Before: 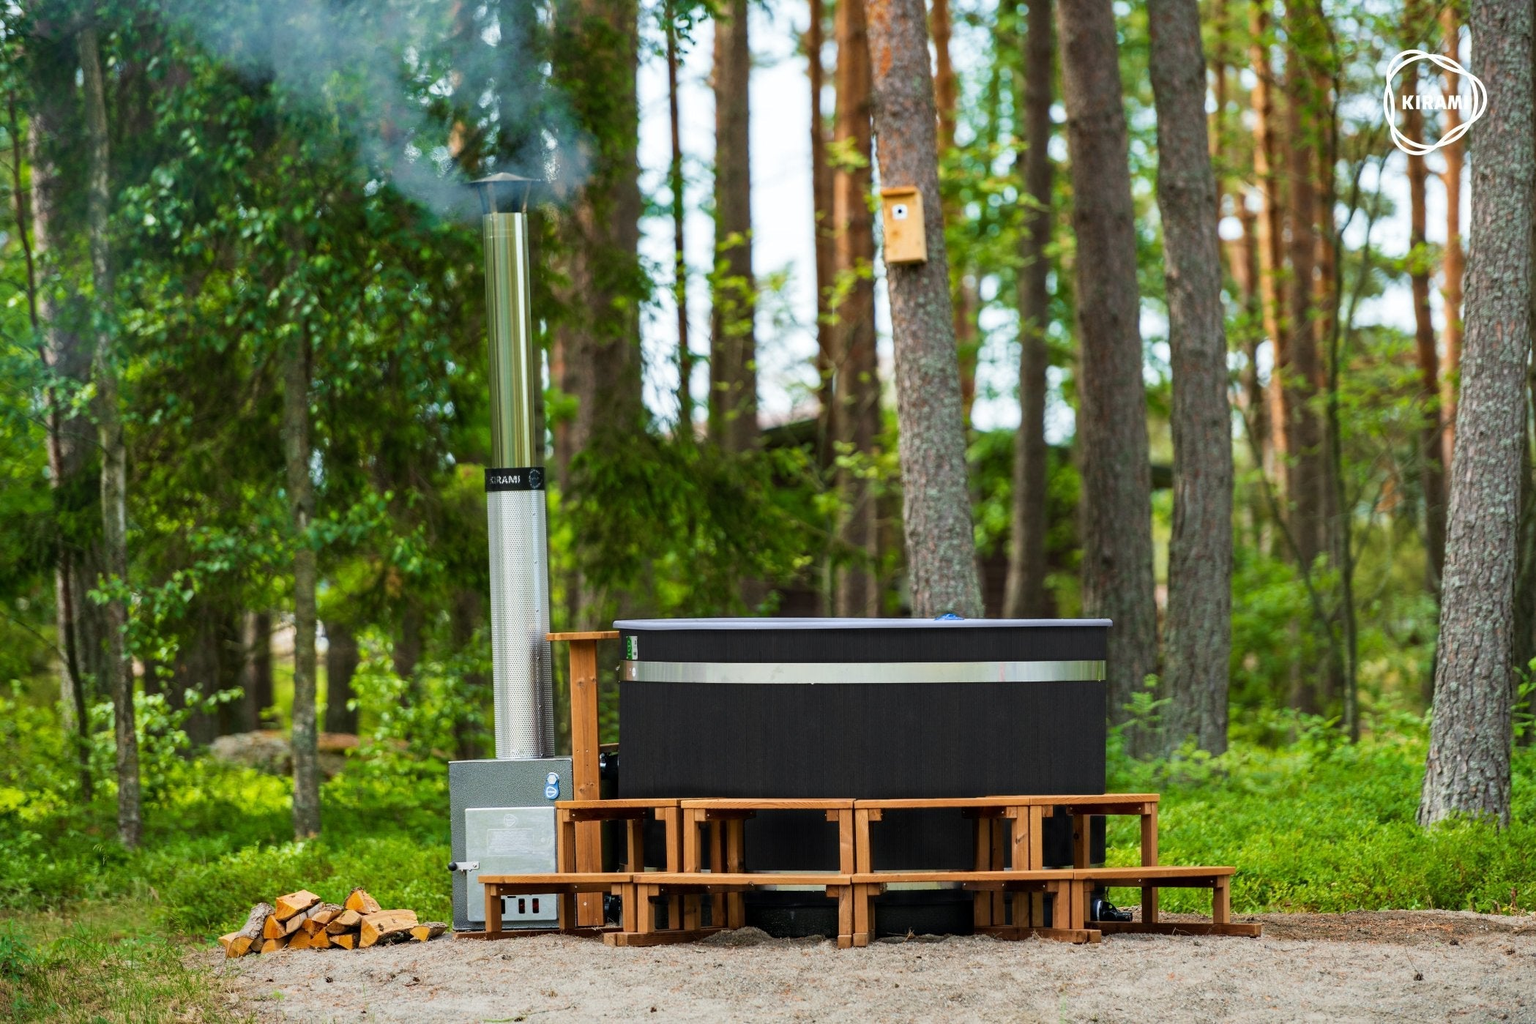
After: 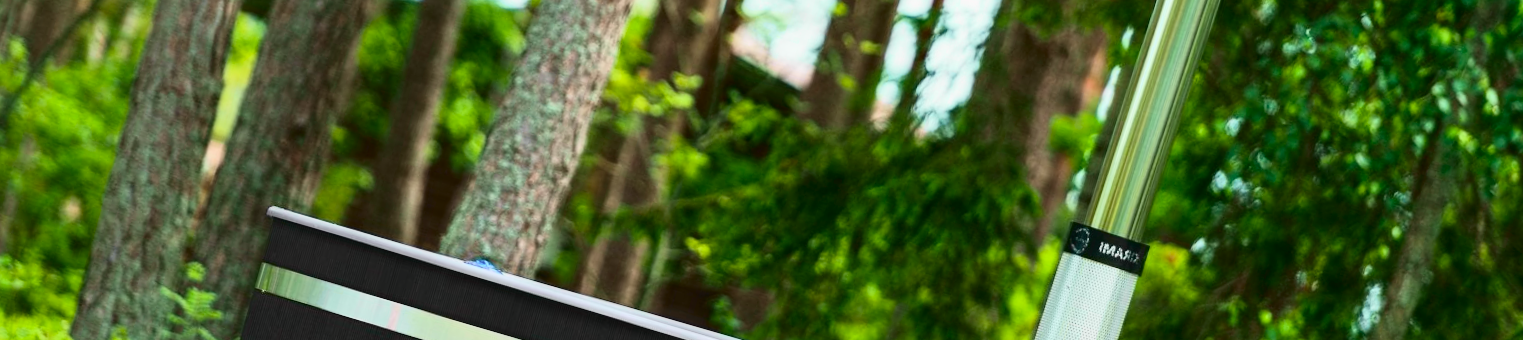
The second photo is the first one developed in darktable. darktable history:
tone curve: curves: ch0 [(0, 0.036) (0.037, 0.042) (0.167, 0.143) (0.433, 0.502) (0.531, 0.637) (0.696, 0.825) (0.856, 0.92) (1, 0.98)]; ch1 [(0, 0) (0.424, 0.383) (0.482, 0.459) (0.501, 0.5) (0.522, 0.526) (0.559, 0.563) (0.604, 0.646) (0.715, 0.729) (1, 1)]; ch2 [(0, 0) (0.369, 0.388) (0.45, 0.48) (0.499, 0.502) (0.504, 0.504) (0.512, 0.526) (0.581, 0.595) (0.708, 0.786) (1, 1)], color space Lab, independent channels, preserve colors none
crop and rotate: angle 16.12°, top 30.835%, bottom 35.653%
